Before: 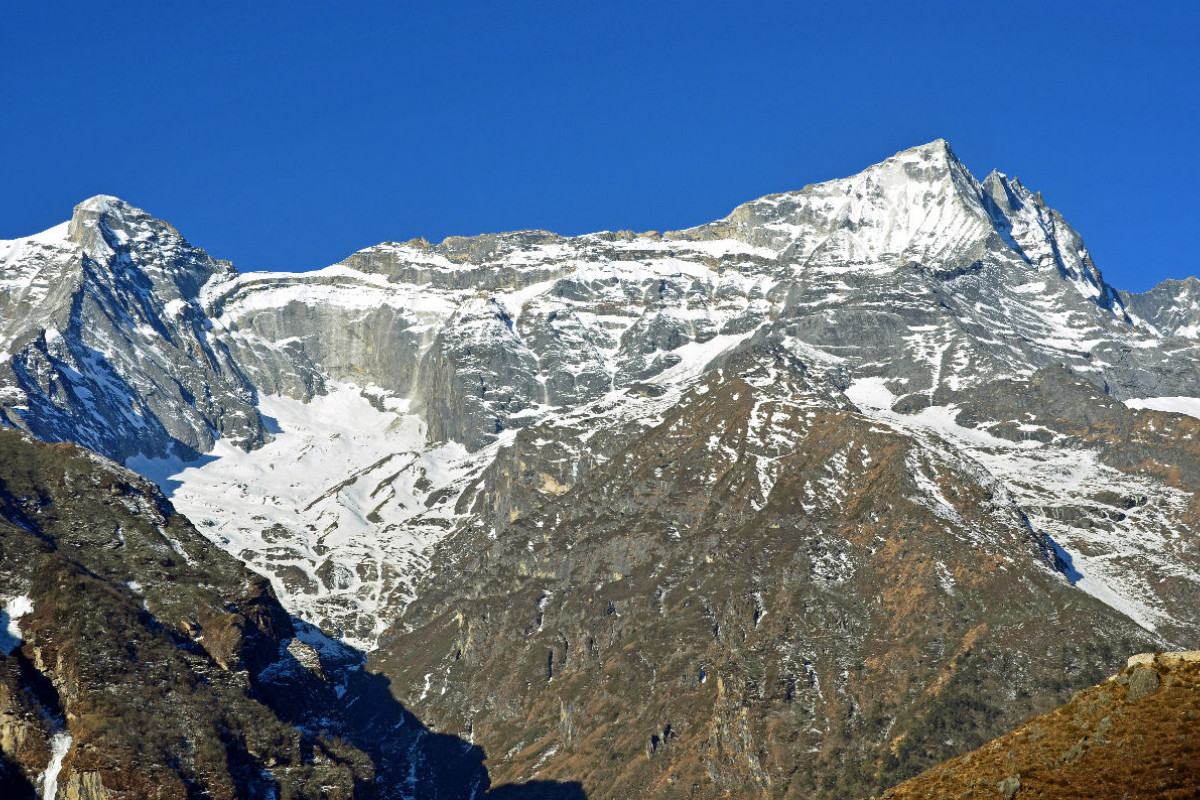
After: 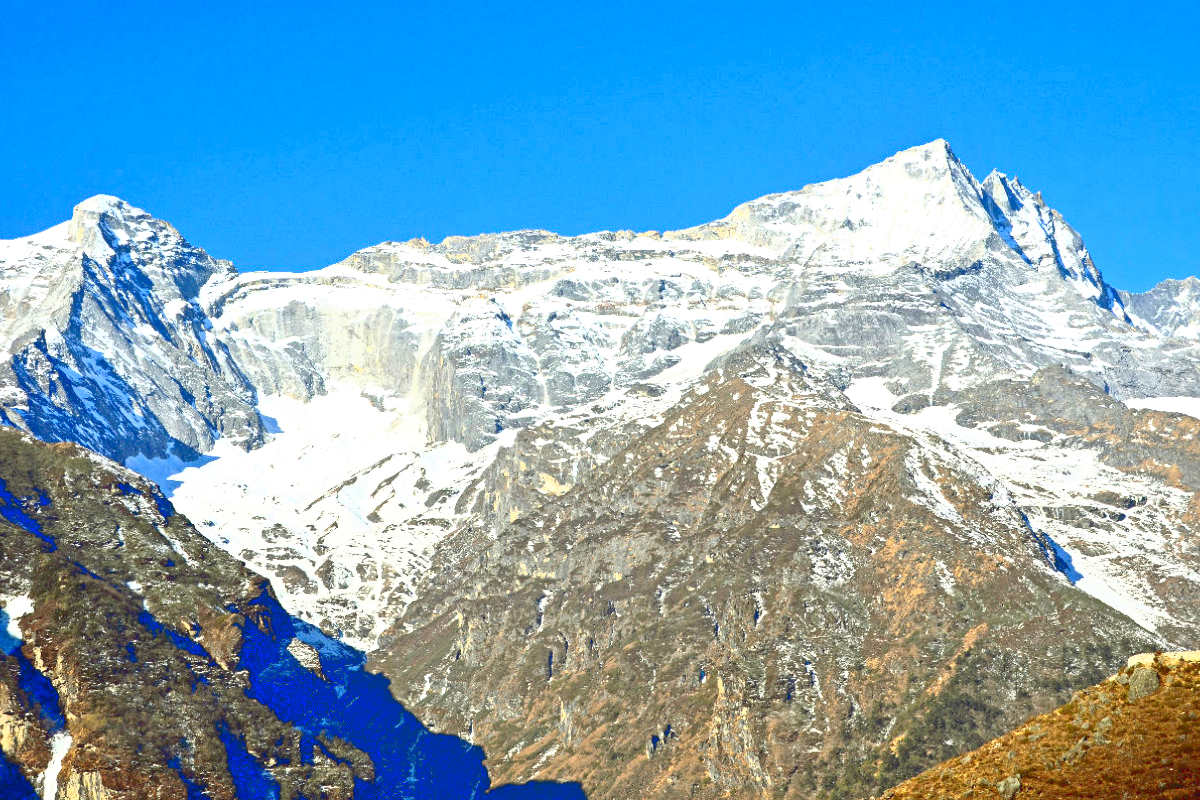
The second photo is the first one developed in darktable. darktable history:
tone equalizer: -8 EV -0.451 EV, -7 EV -0.418 EV, -6 EV -0.35 EV, -5 EV -0.235 EV, -3 EV 0.2 EV, -2 EV 0.348 EV, -1 EV 0.386 EV, +0 EV 0.437 EV, edges refinement/feathering 500, mask exposure compensation -1.57 EV, preserve details no
tone curve: curves: ch0 [(0, 0) (0.003, 0.115) (0.011, 0.133) (0.025, 0.157) (0.044, 0.182) (0.069, 0.209) (0.1, 0.239) (0.136, 0.279) (0.177, 0.326) (0.224, 0.379) (0.277, 0.436) (0.335, 0.507) (0.399, 0.587) (0.468, 0.671) (0.543, 0.75) (0.623, 0.837) (0.709, 0.916) (0.801, 0.978) (0.898, 0.985) (1, 1)], color space Lab, linked channels, preserve colors none
